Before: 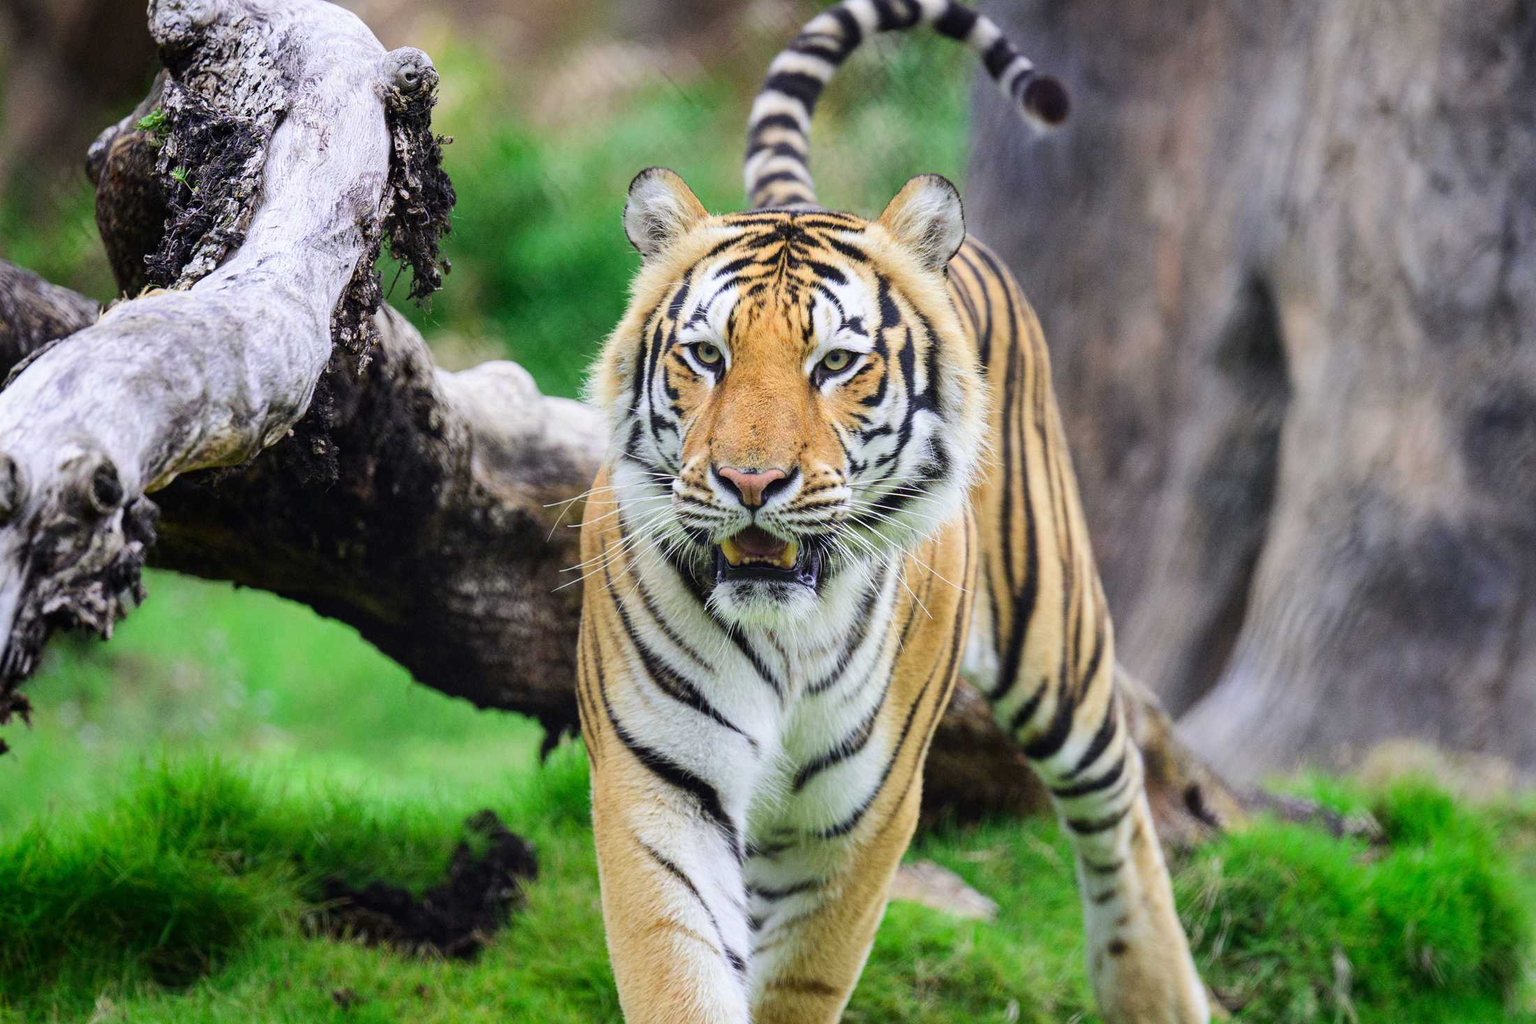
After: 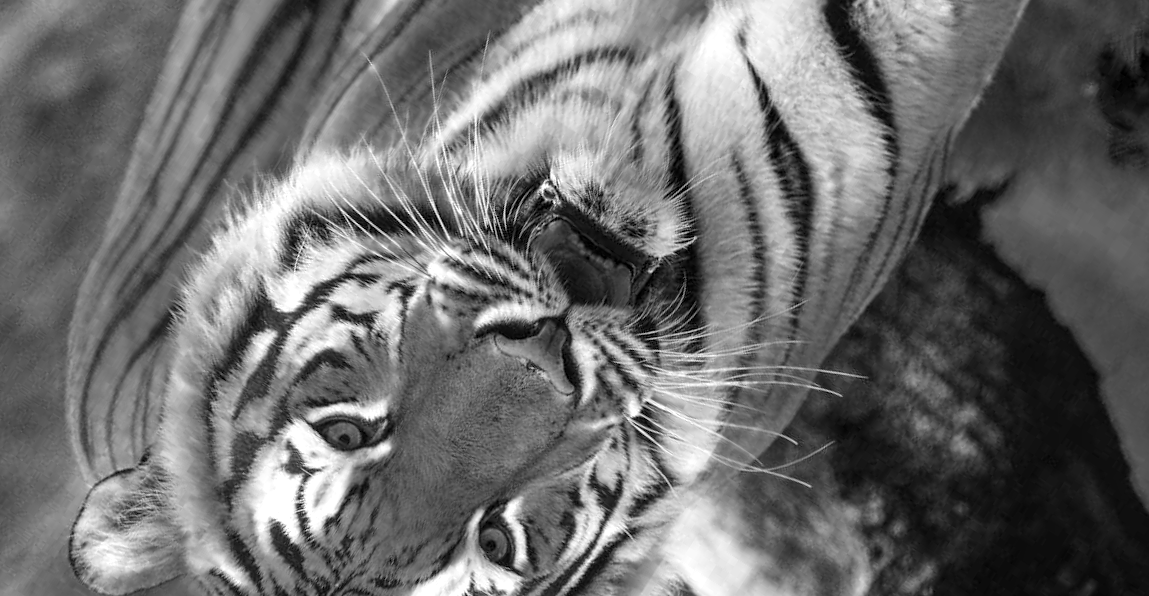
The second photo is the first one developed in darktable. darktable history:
local contrast: on, module defaults
crop and rotate: angle 147.28°, left 9.133%, top 15.567%, right 4.513%, bottom 17.142%
color zones: curves: ch0 [(0.287, 0.048) (0.493, 0.484) (0.737, 0.816)]; ch1 [(0, 0) (0.143, 0) (0.286, 0) (0.429, 0) (0.571, 0) (0.714, 0) (0.857, 0)]
